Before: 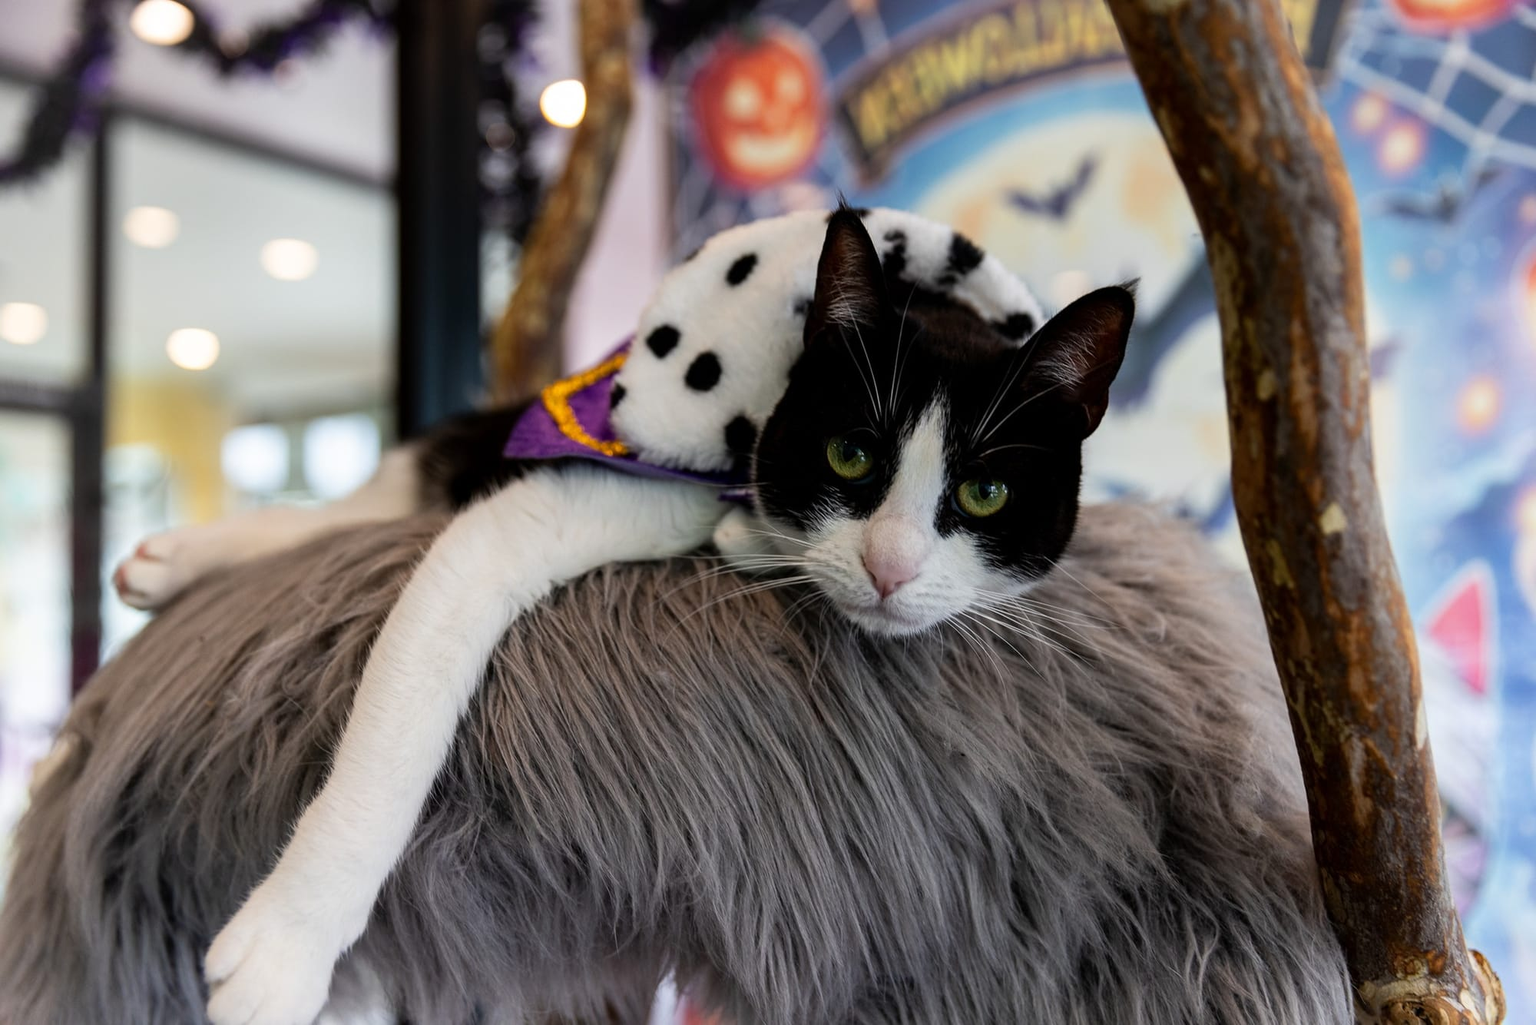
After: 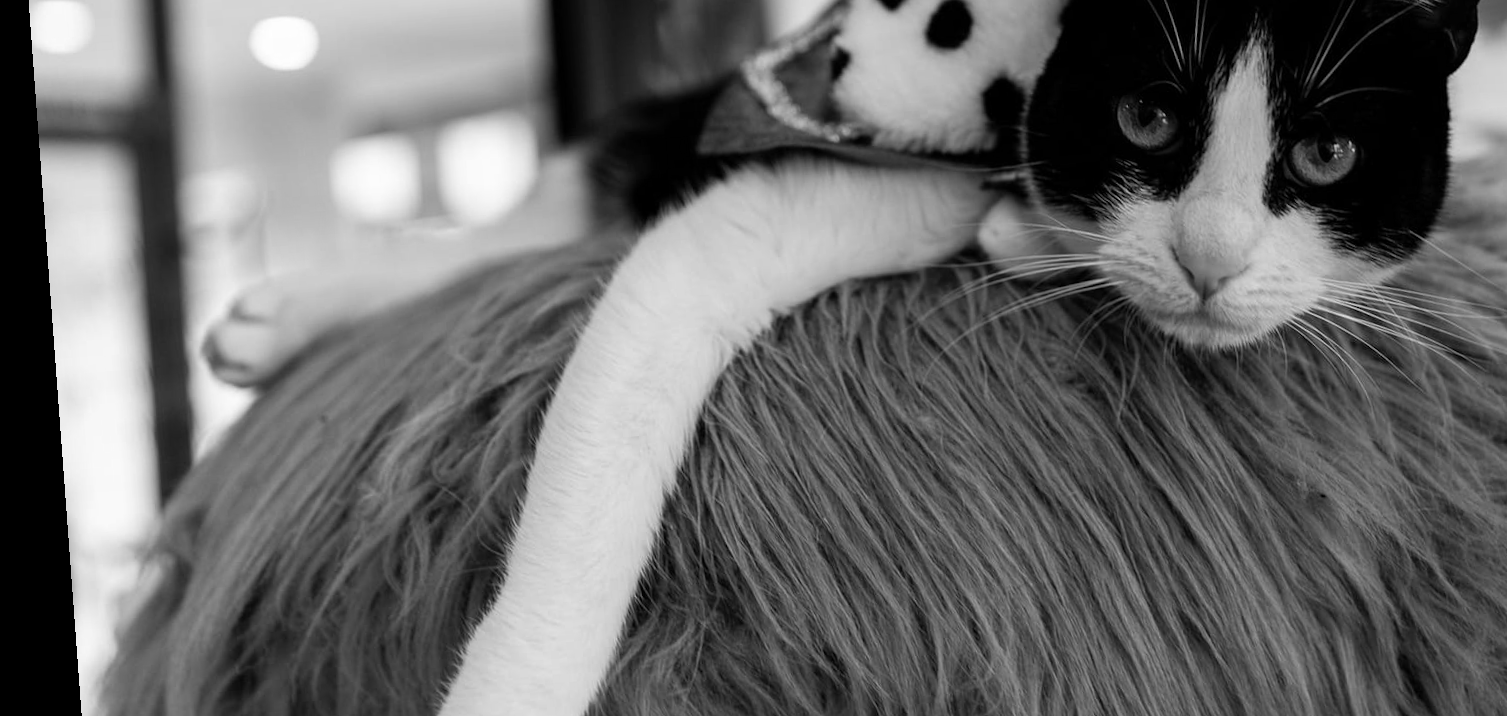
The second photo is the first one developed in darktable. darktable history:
rotate and perspective: rotation -4.25°, automatic cropping off
monochrome: on, module defaults
crop: top 36.498%, right 27.964%, bottom 14.995%
